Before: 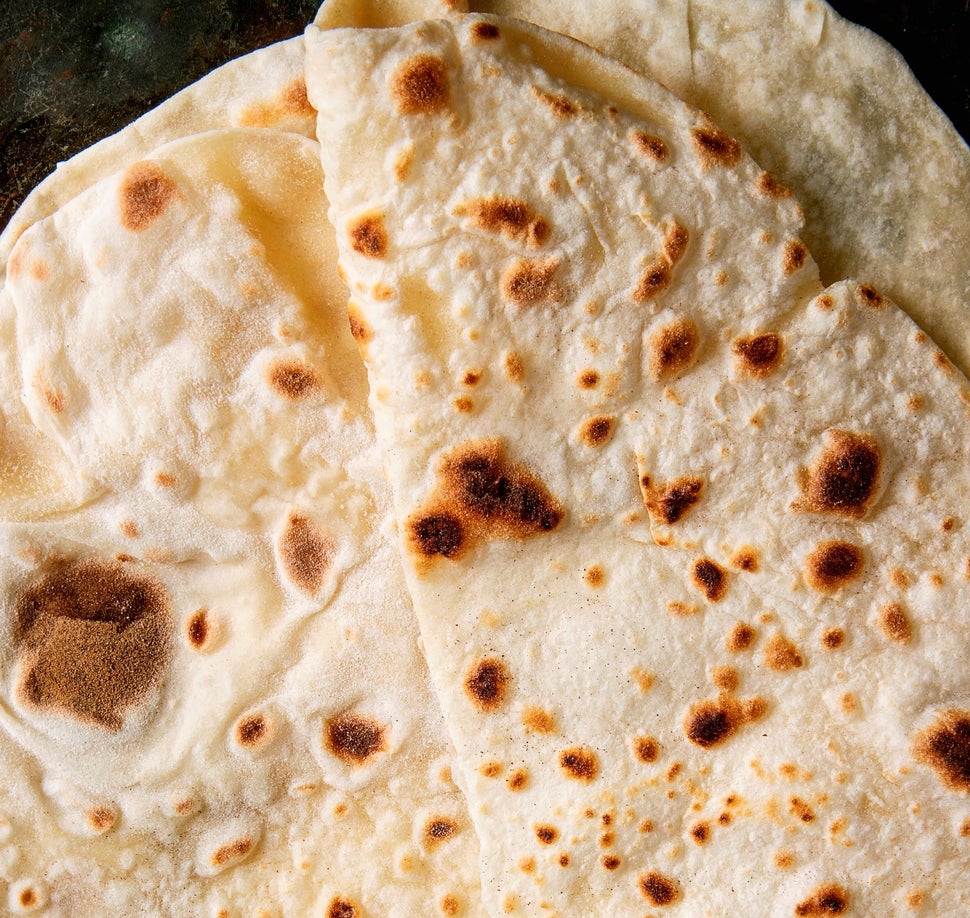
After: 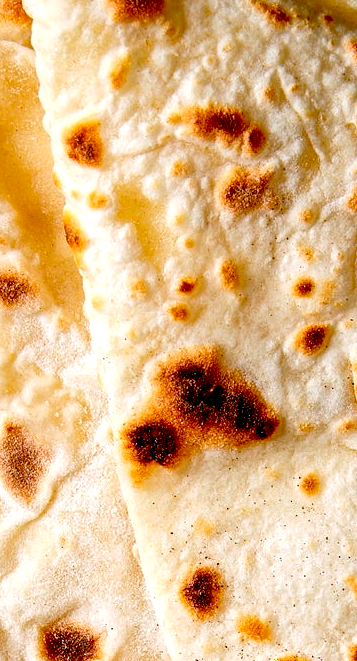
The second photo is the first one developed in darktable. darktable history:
haze removal: strength 0.303, distance 0.246, compatibility mode true, adaptive false
exposure: black level correction 0.031, exposure 0.309 EV, compensate highlight preservation false
crop and rotate: left 29.483%, top 10.215%, right 33.617%, bottom 17.698%
